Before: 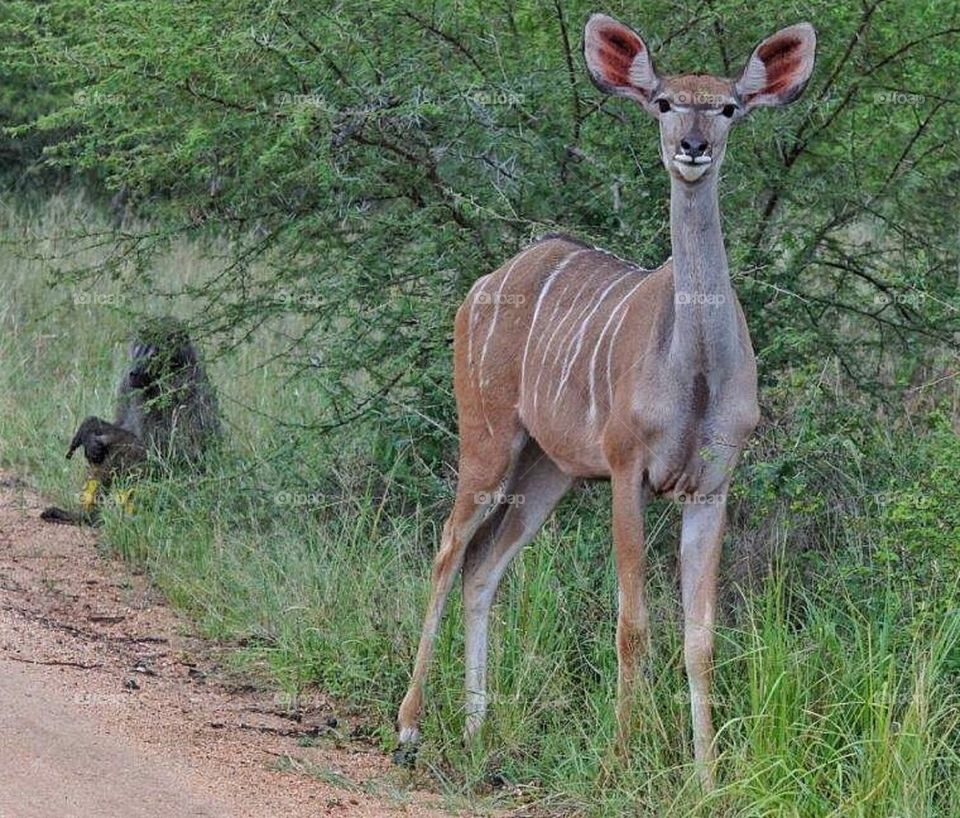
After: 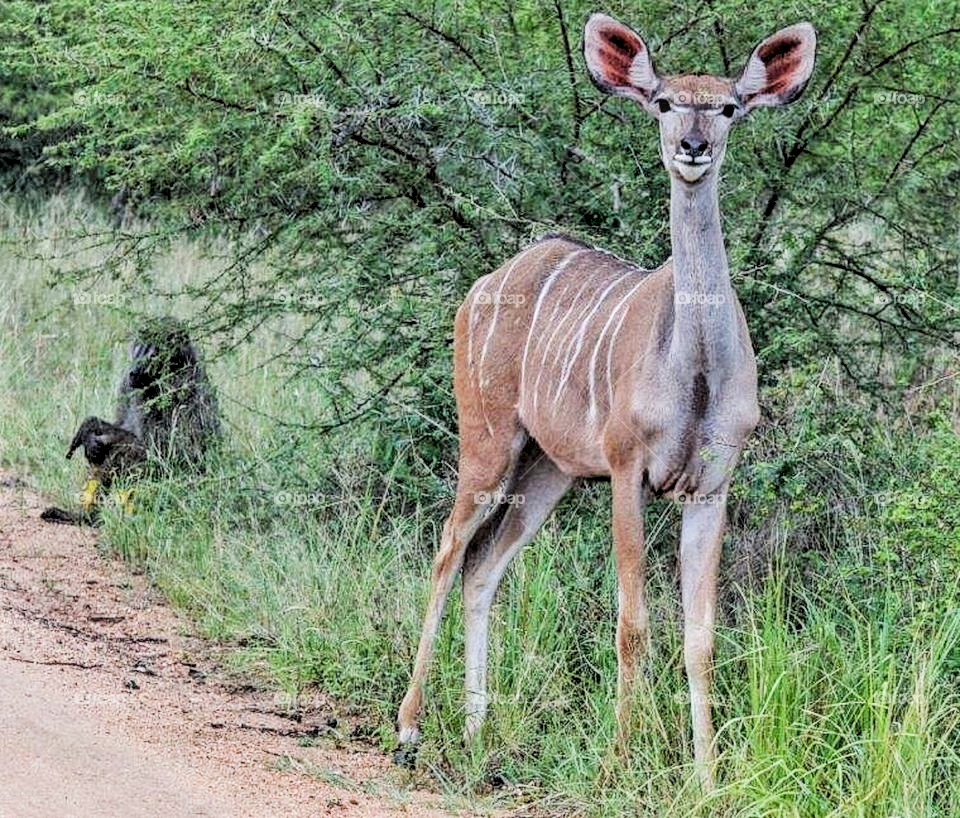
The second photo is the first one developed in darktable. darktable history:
exposure: black level correction 0, exposure 0.696 EV, compensate highlight preservation false
local contrast: on, module defaults
filmic rgb: black relative exposure -5.04 EV, white relative exposure 4 EV, hardness 2.9, contrast 1.299, highlights saturation mix -30.77%
